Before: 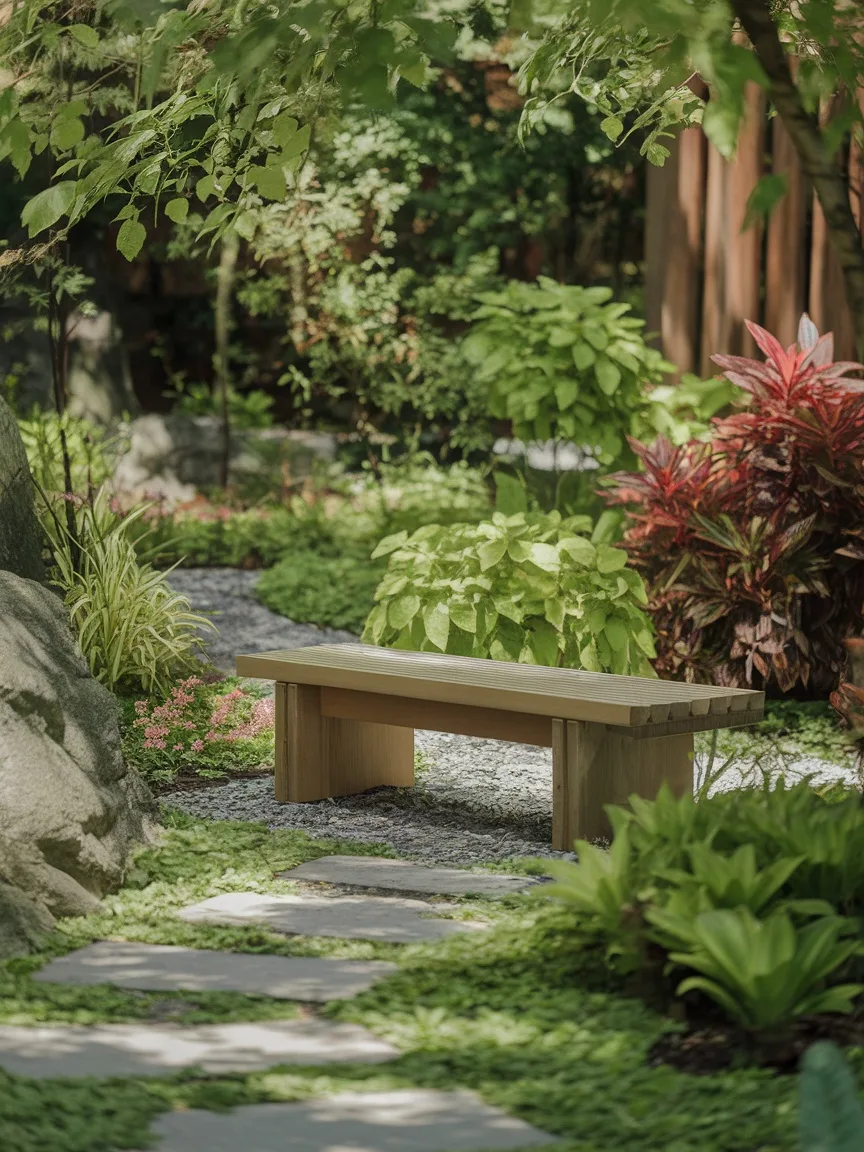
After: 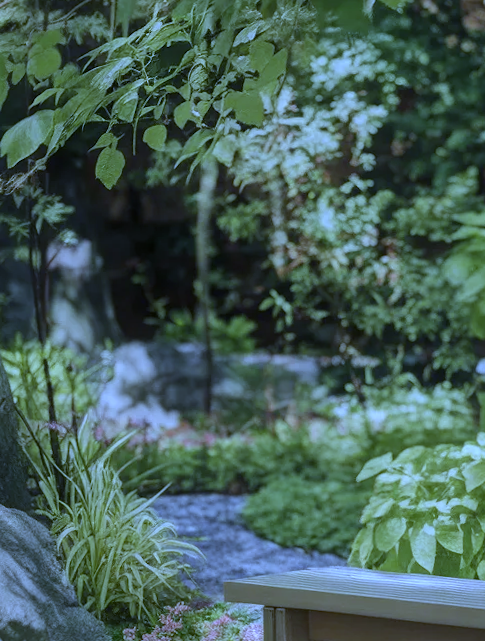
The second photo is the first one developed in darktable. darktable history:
crop and rotate: left 3.047%, top 7.509%, right 42.236%, bottom 37.598%
rotate and perspective: rotation -1.17°, automatic cropping off
white balance: red 0.766, blue 1.537
